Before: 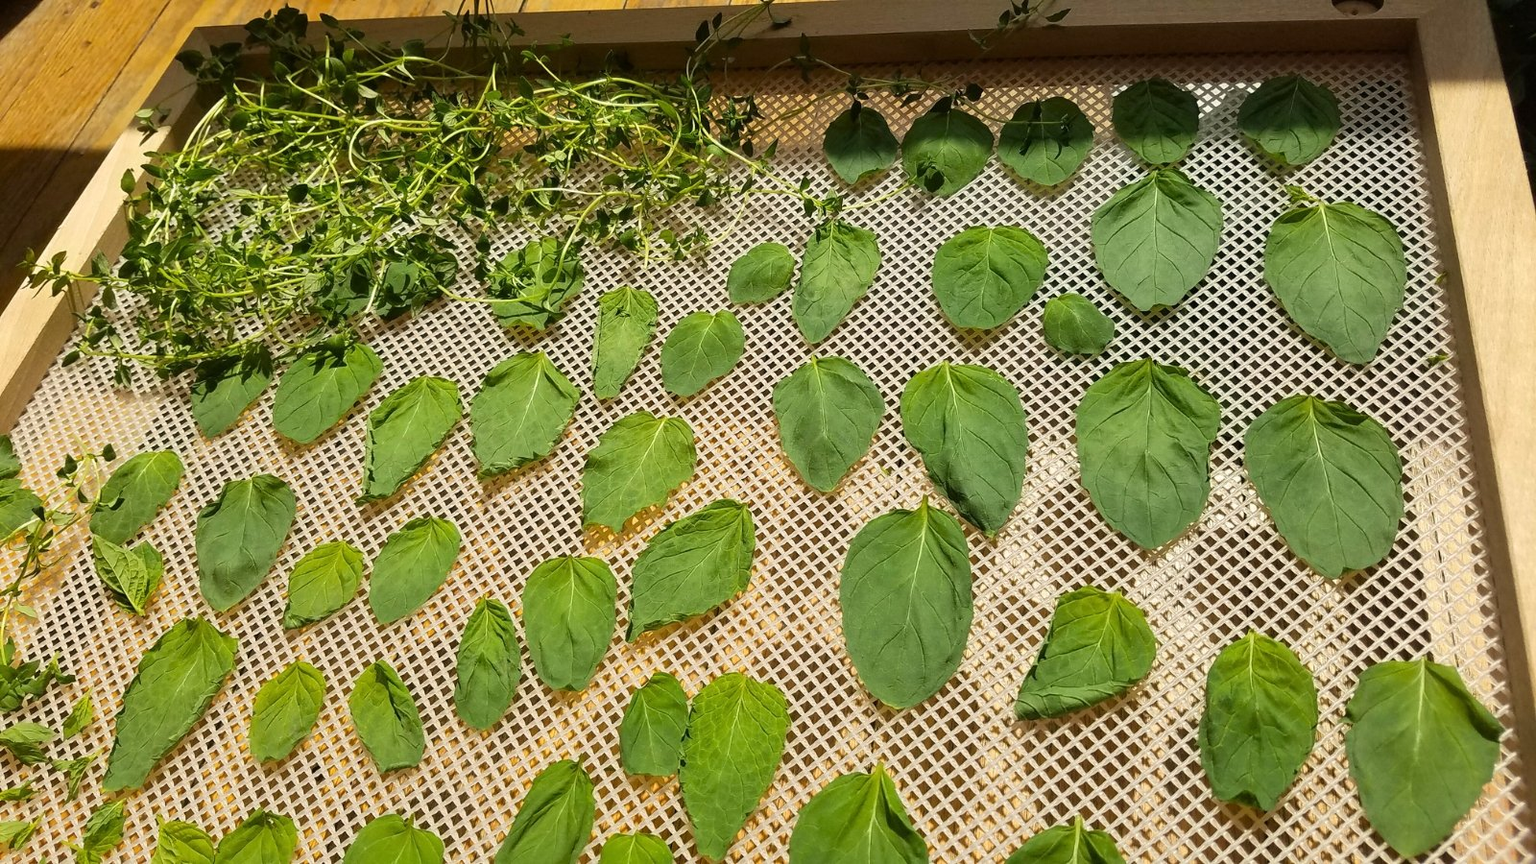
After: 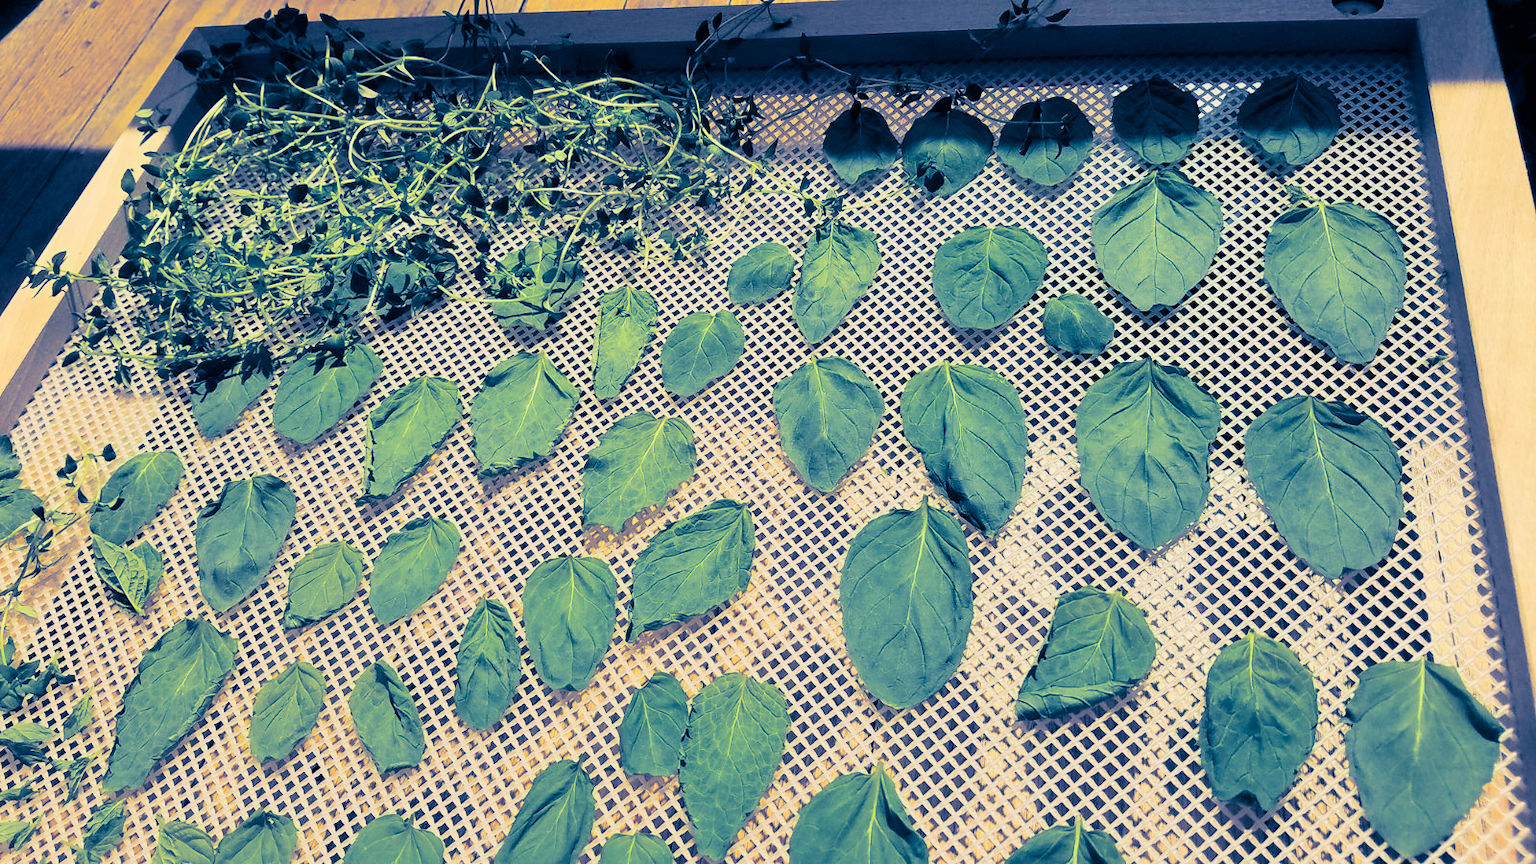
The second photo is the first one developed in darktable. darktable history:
exposure: black level correction 0, exposure 0.9 EV, compensate exposure bias true, compensate highlight preservation false
split-toning: shadows › hue 226.8°, shadows › saturation 1, highlights › saturation 0, balance -61.41
filmic rgb: black relative exposure -7.65 EV, white relative exposure 4.56 EV, hardness 3.61, color science v6 (2022)
